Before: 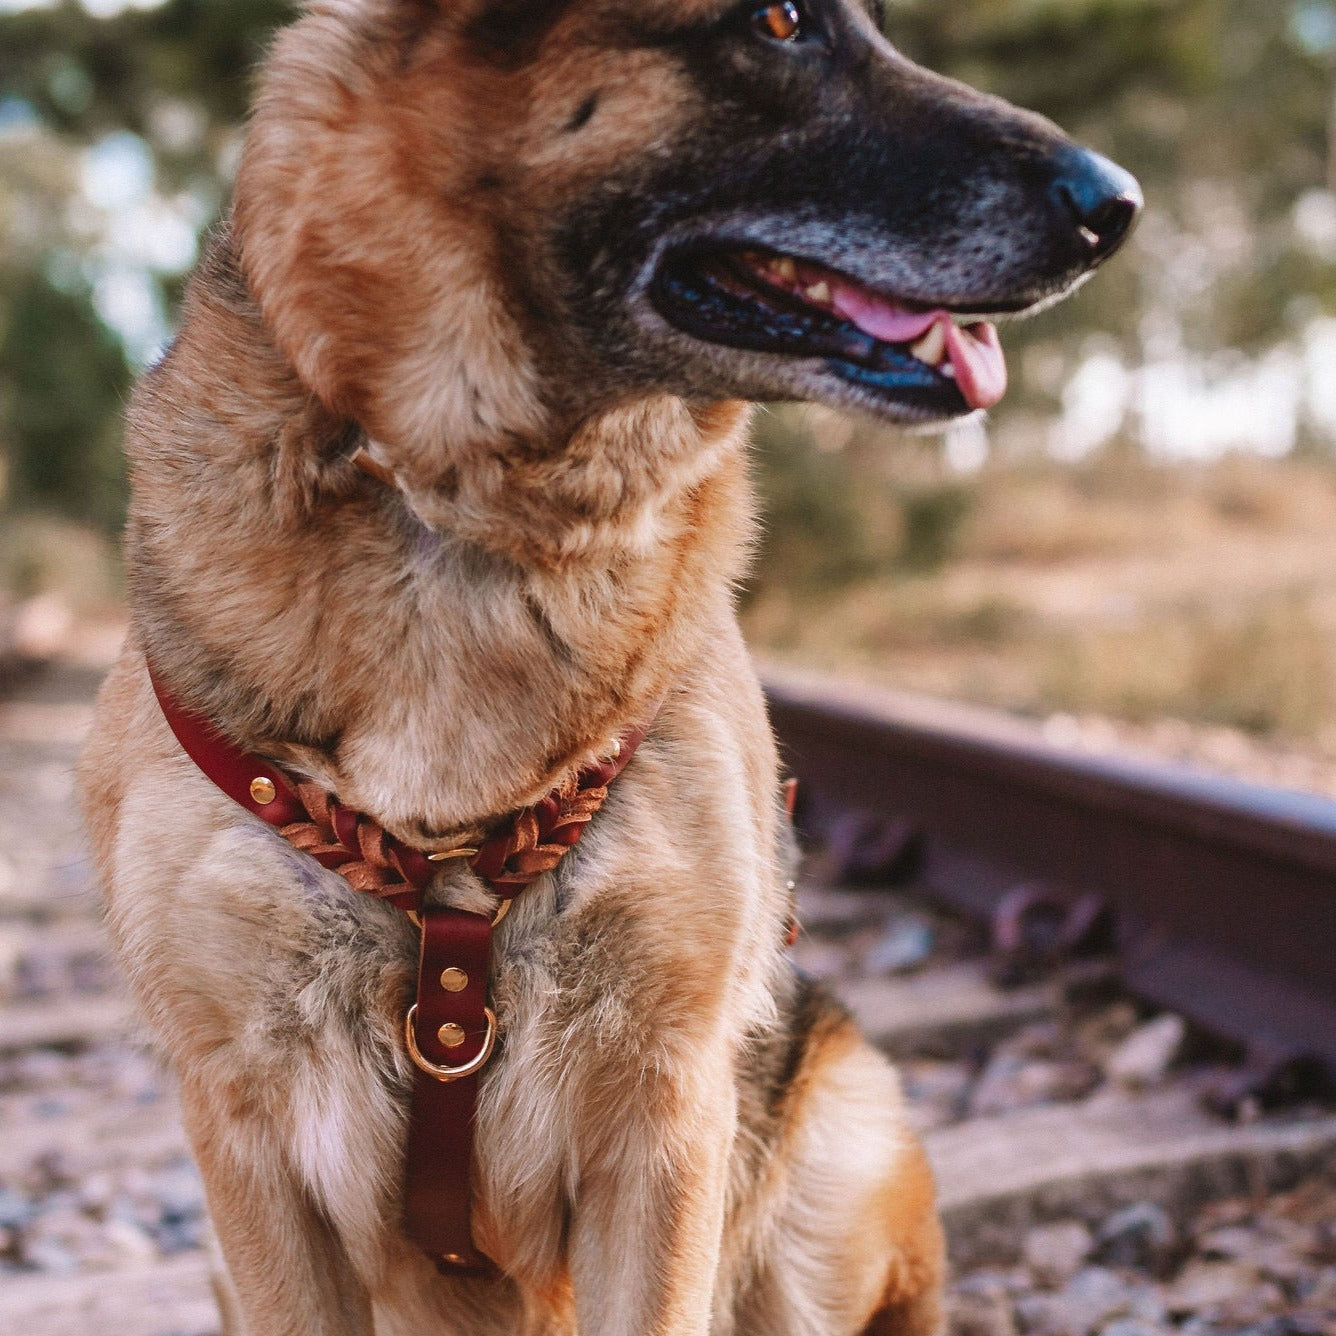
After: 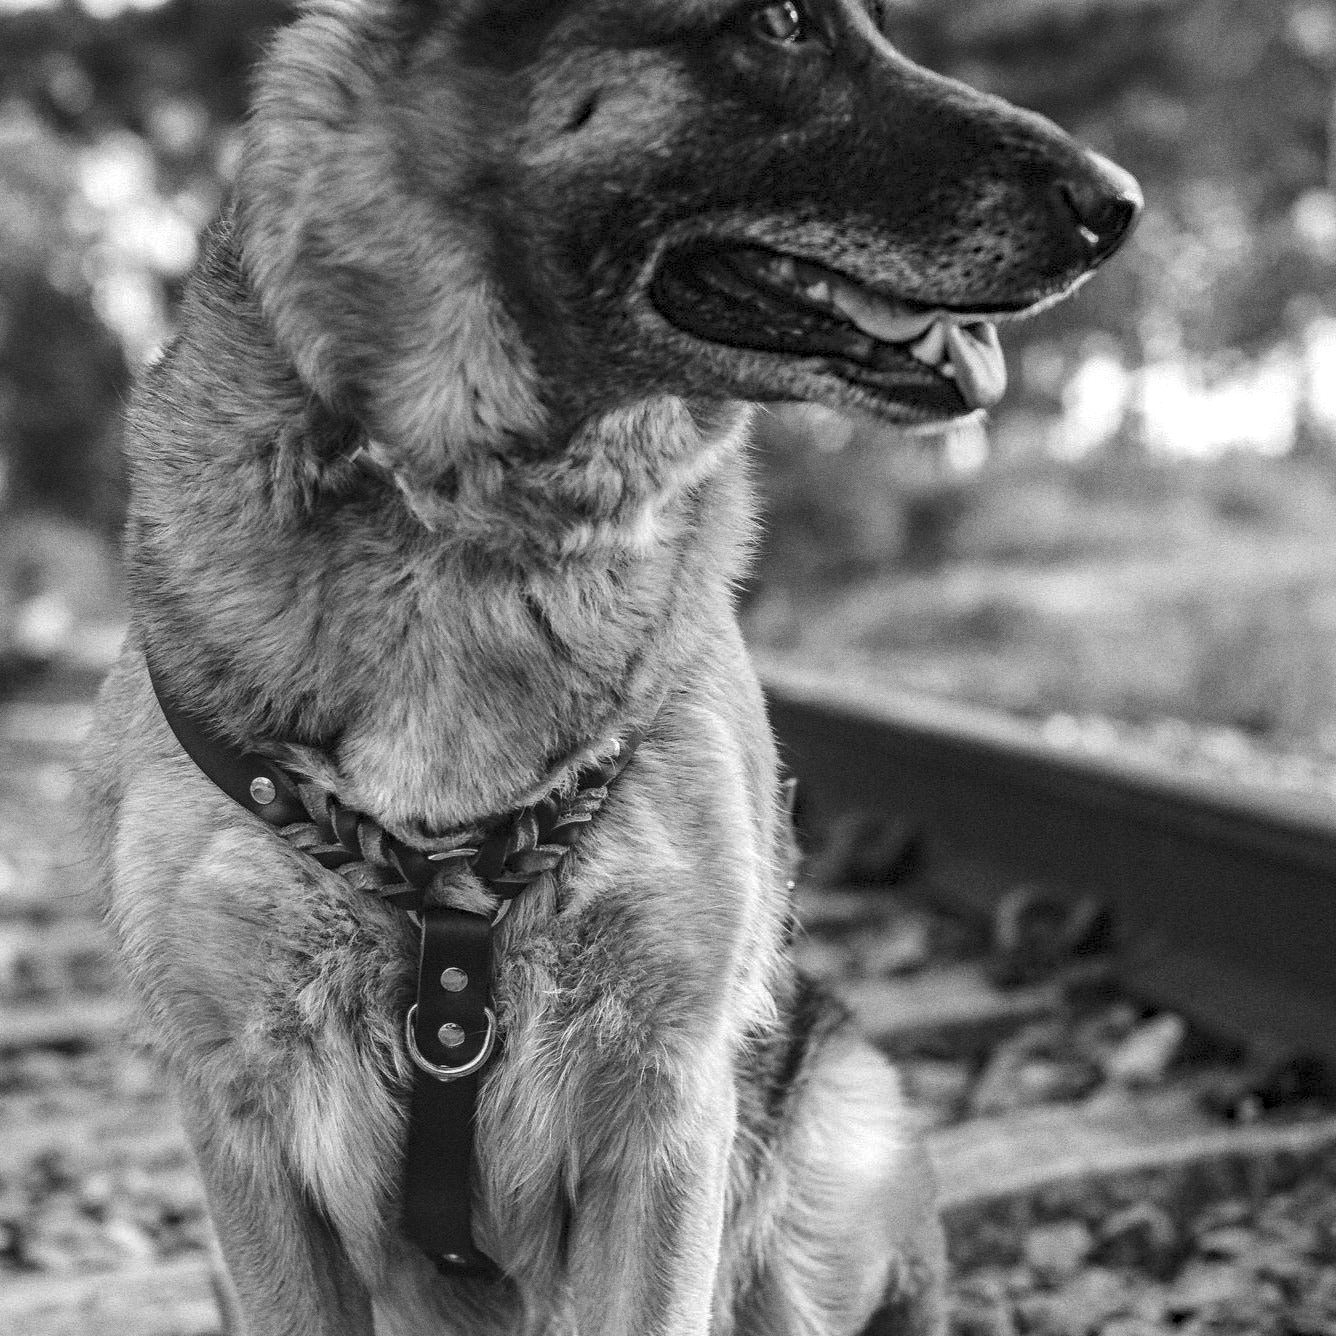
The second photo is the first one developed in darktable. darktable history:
monochrome: on, module defaults
grain: coarseness 0.09 ISO
local contrast: highlights 40%, shadows 60%, detail 136%, midtone range 0.514
rgb curve: curves: ch0 [(0, 0) (0.093, 0.159) (0.241, 0.265) (0.414, 0.42) (1, 1)], compensate middle gray true, preserve colors basic power
haze removal: strength 0.29, distance 0.25, compatibility mode true, adaptive false
